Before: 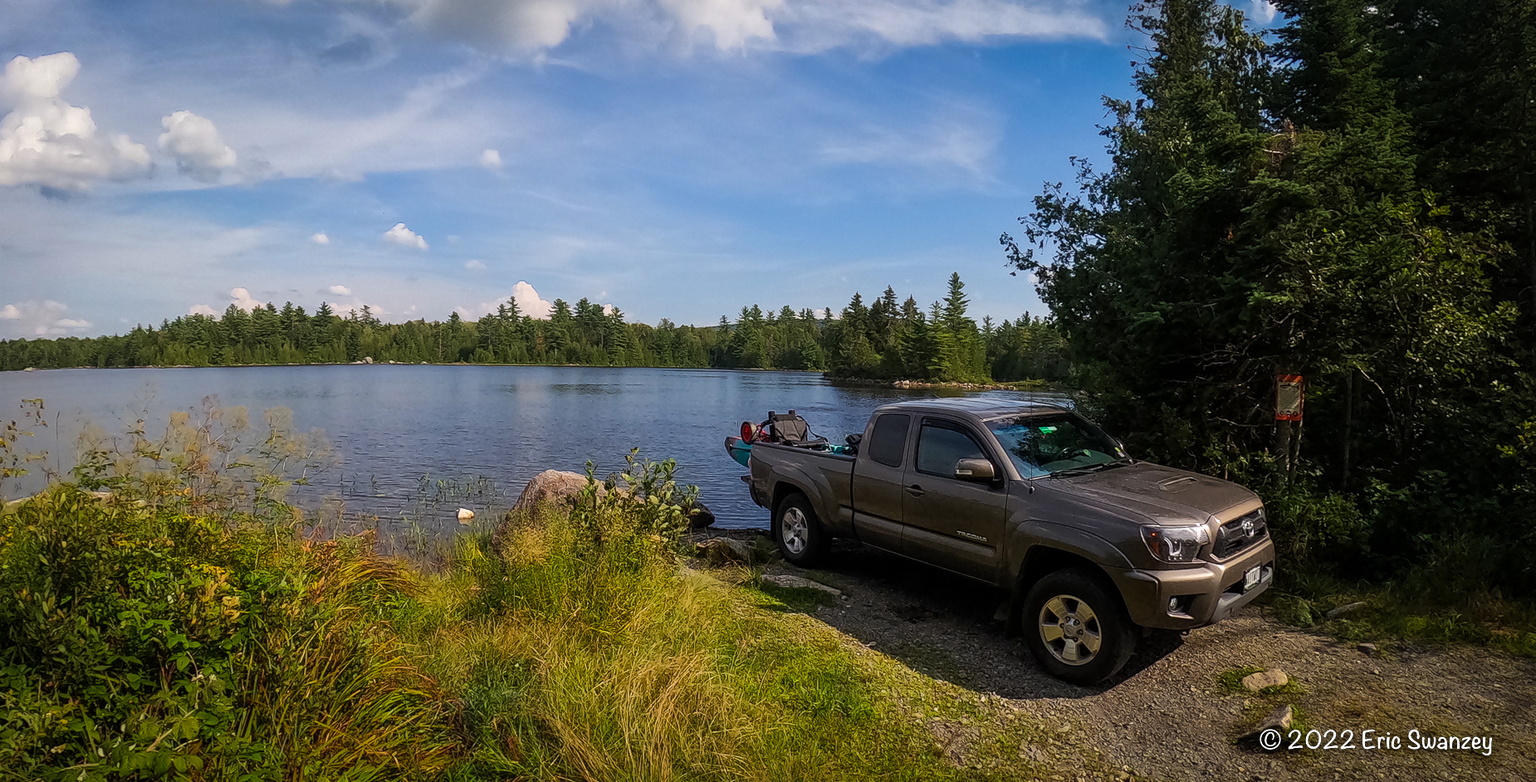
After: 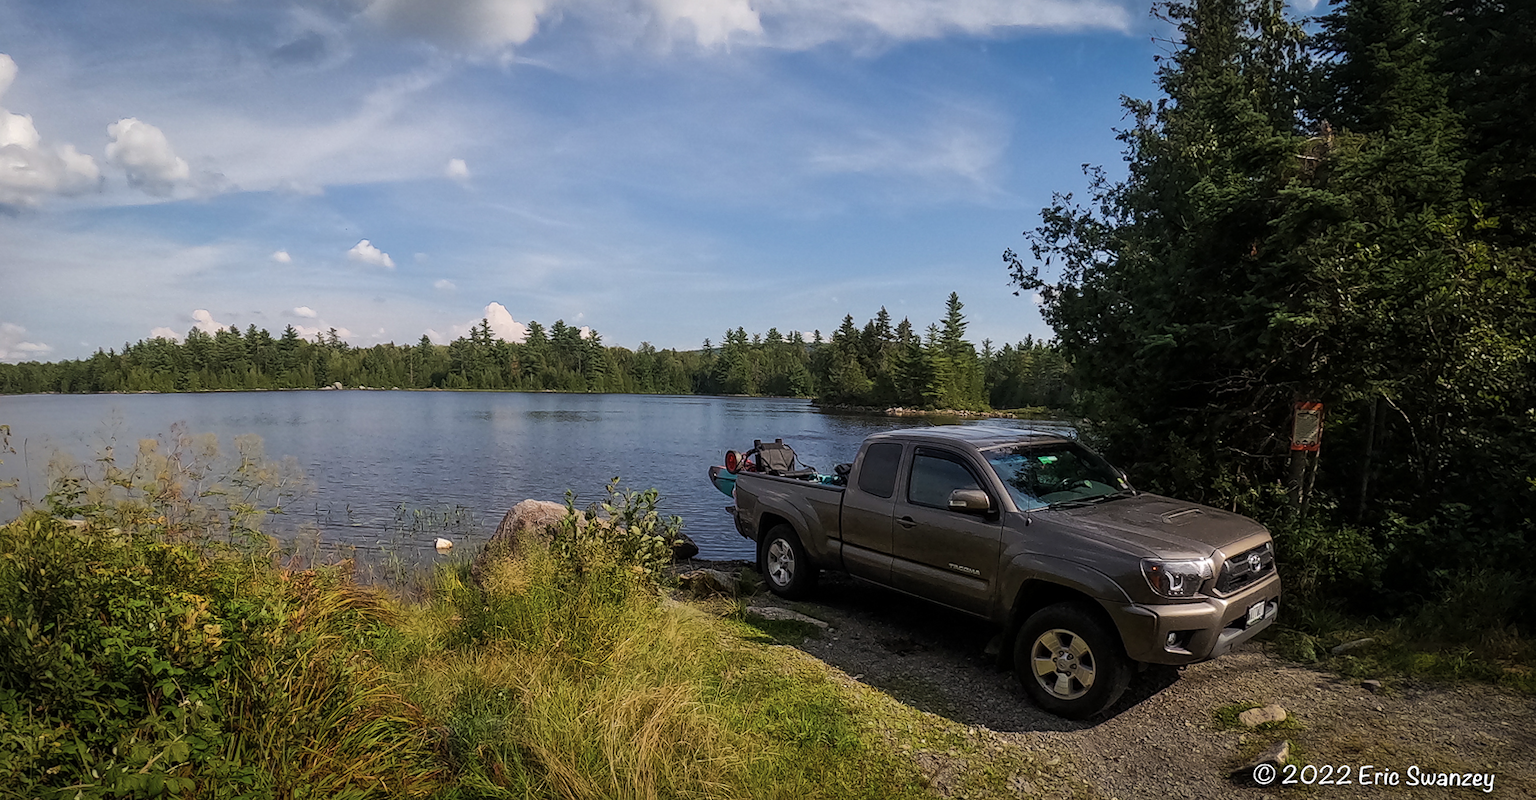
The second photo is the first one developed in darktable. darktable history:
rotate and perspective: rotation 0.074°, lens shift (vertical) 0.096, lens shift (horizontal) -0.041, crop left 0.043, crop right 0.952, crop top 0.024, crop bottom 0.979
white balance: emerald 1
color correction: saturation 0.8
